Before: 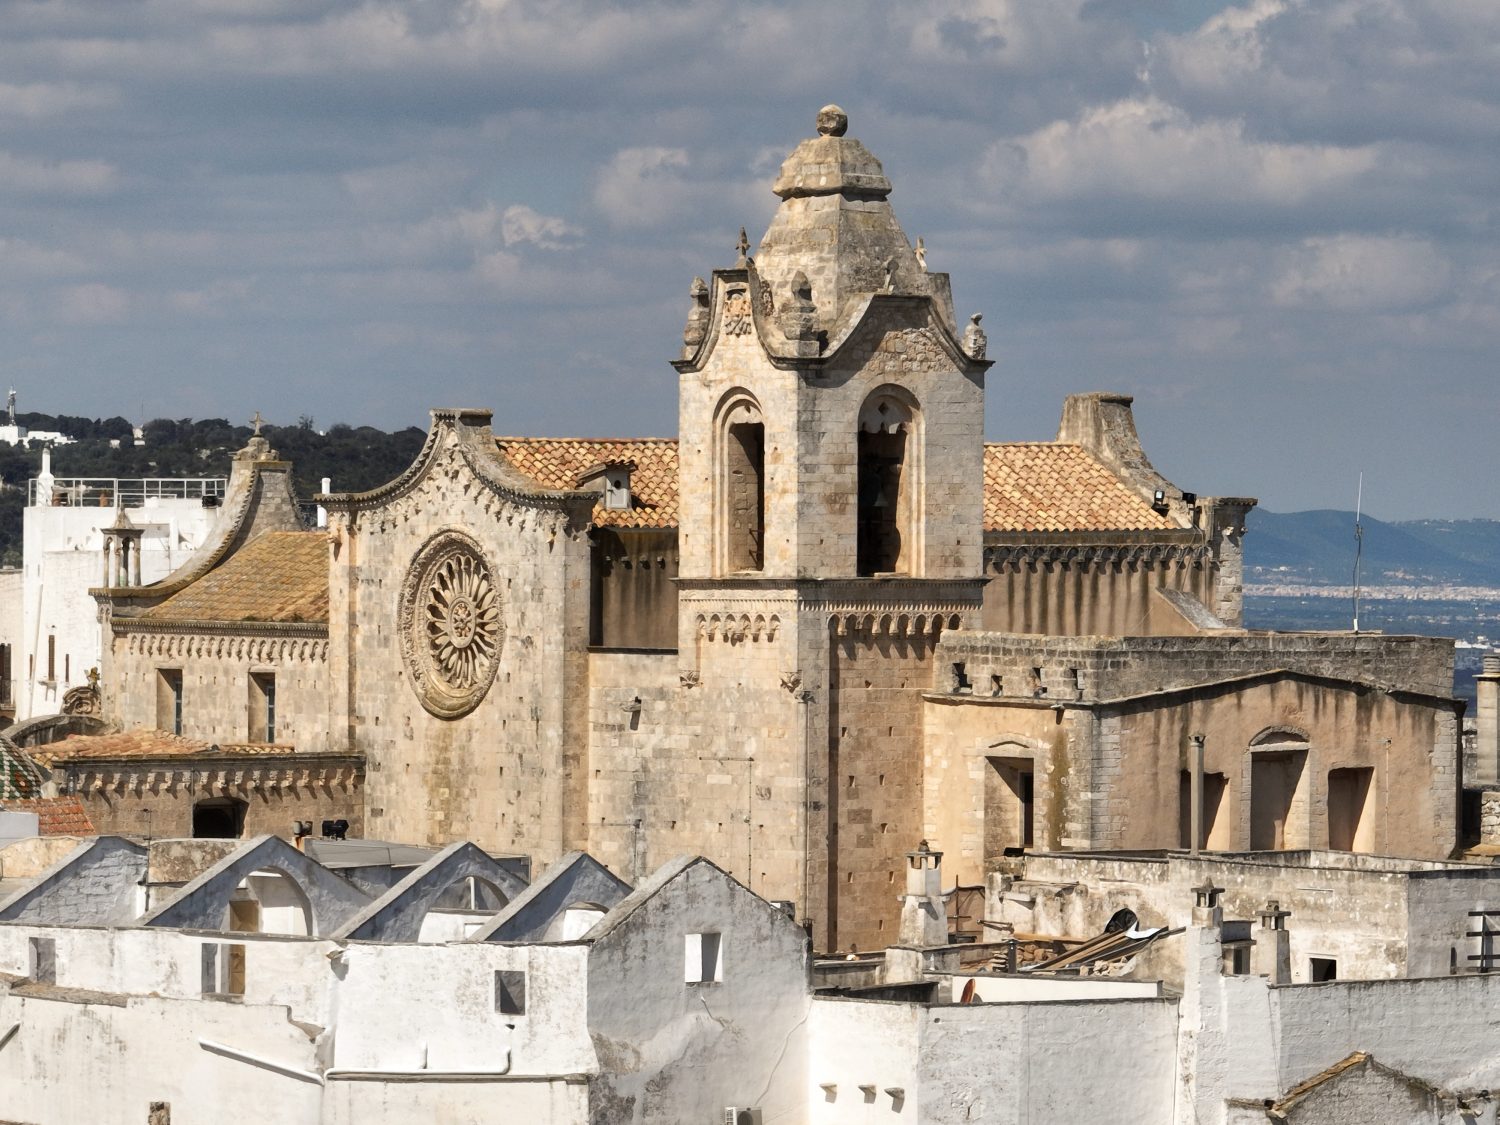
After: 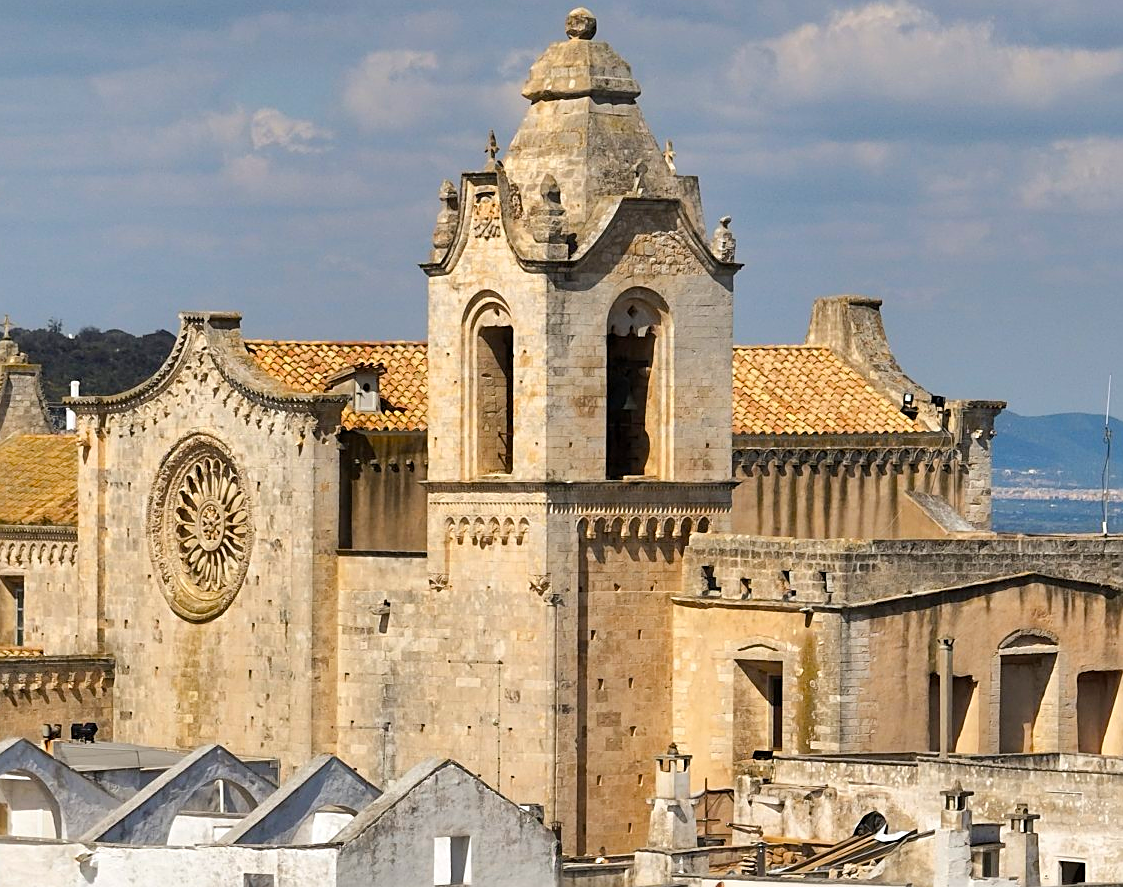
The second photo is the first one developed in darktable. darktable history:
sharpen: on, module defaults
crop: left 16.768%, top 8.653%, right 8.362%, bottom 12.485%
color balance rgb: perceptual saturation grading › global saturation 25%, perceptual brilliance grading › mid-tones 10%, perceptual brilliance grading › shadows 15%, global vibrance 20%
